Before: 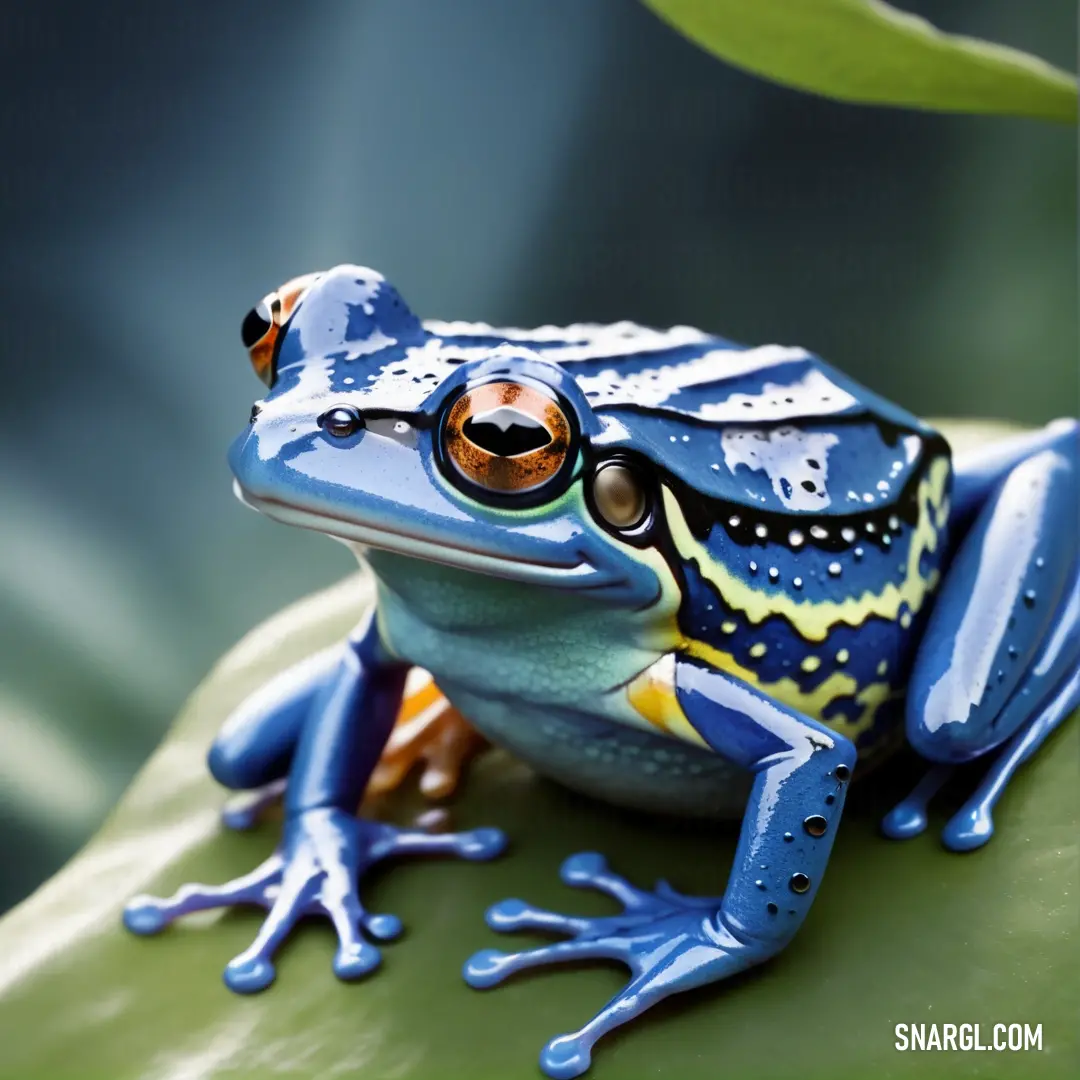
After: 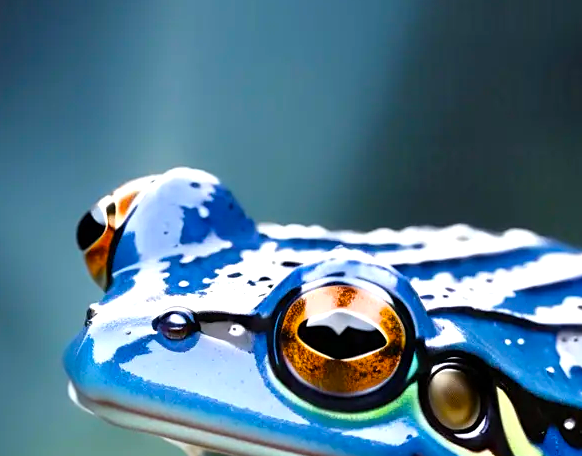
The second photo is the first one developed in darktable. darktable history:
sharpen: amount 0.2
color balance rgb: perceptual saturation grading › global saturation 36%, perceptual brilliance grading › global brilliance 10%, global vibrance 20%
crop: left 15.306%, top 9.065%, right 30.789%, bottom 48.638%
